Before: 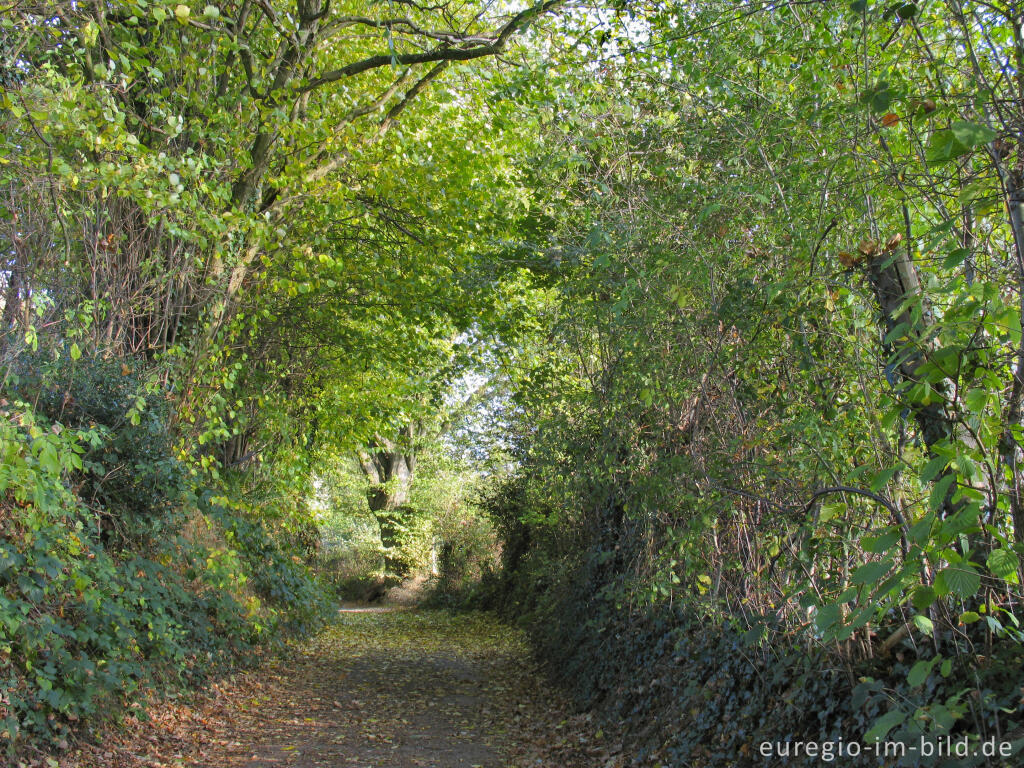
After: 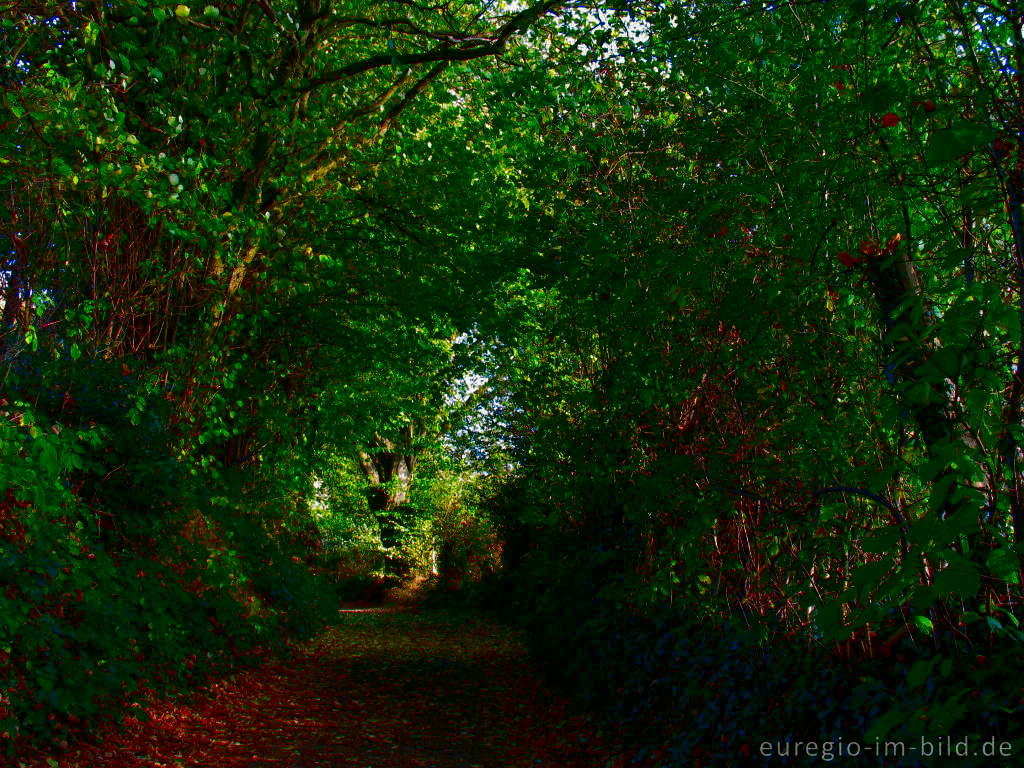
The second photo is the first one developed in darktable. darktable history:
contrast brightness saturation: brightness -0.983, saturation 0.982
